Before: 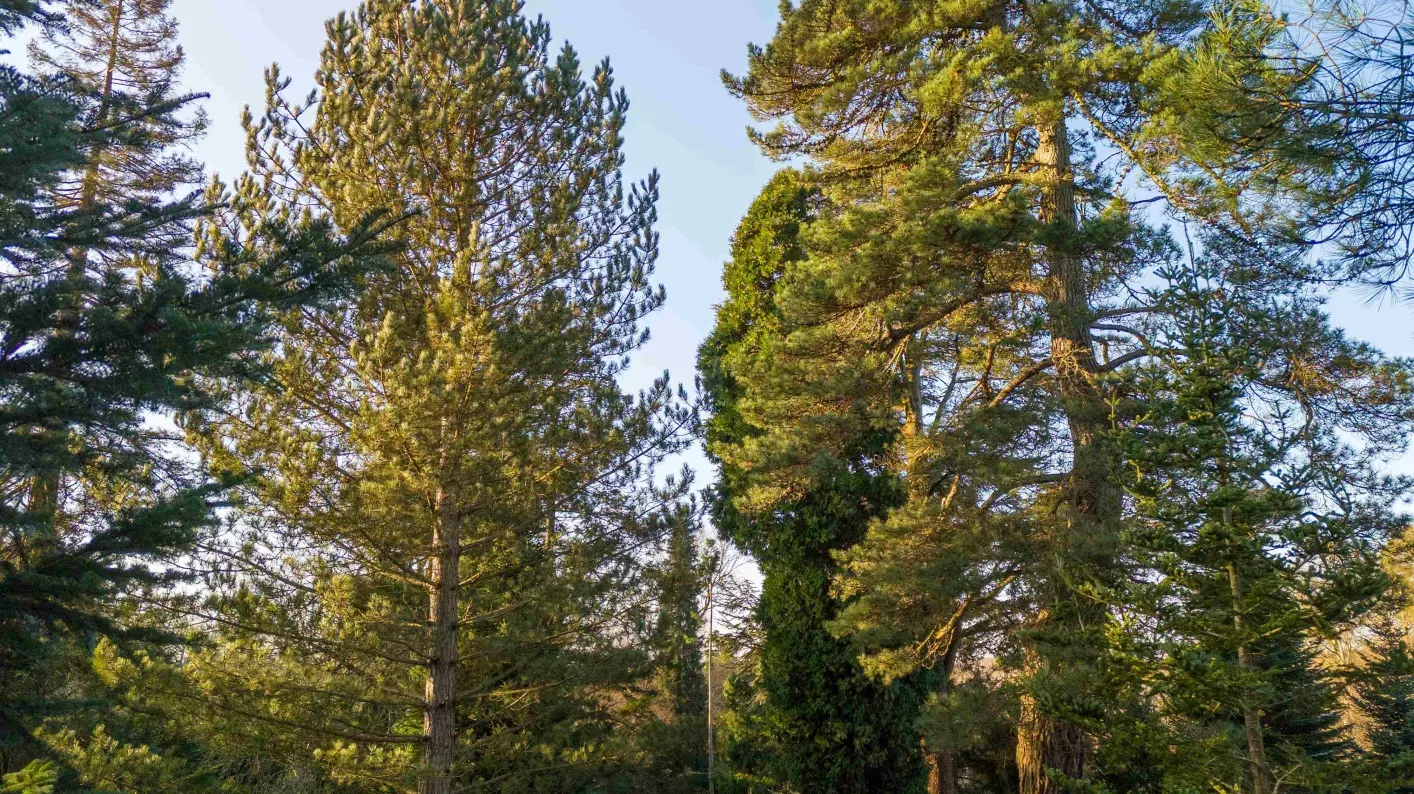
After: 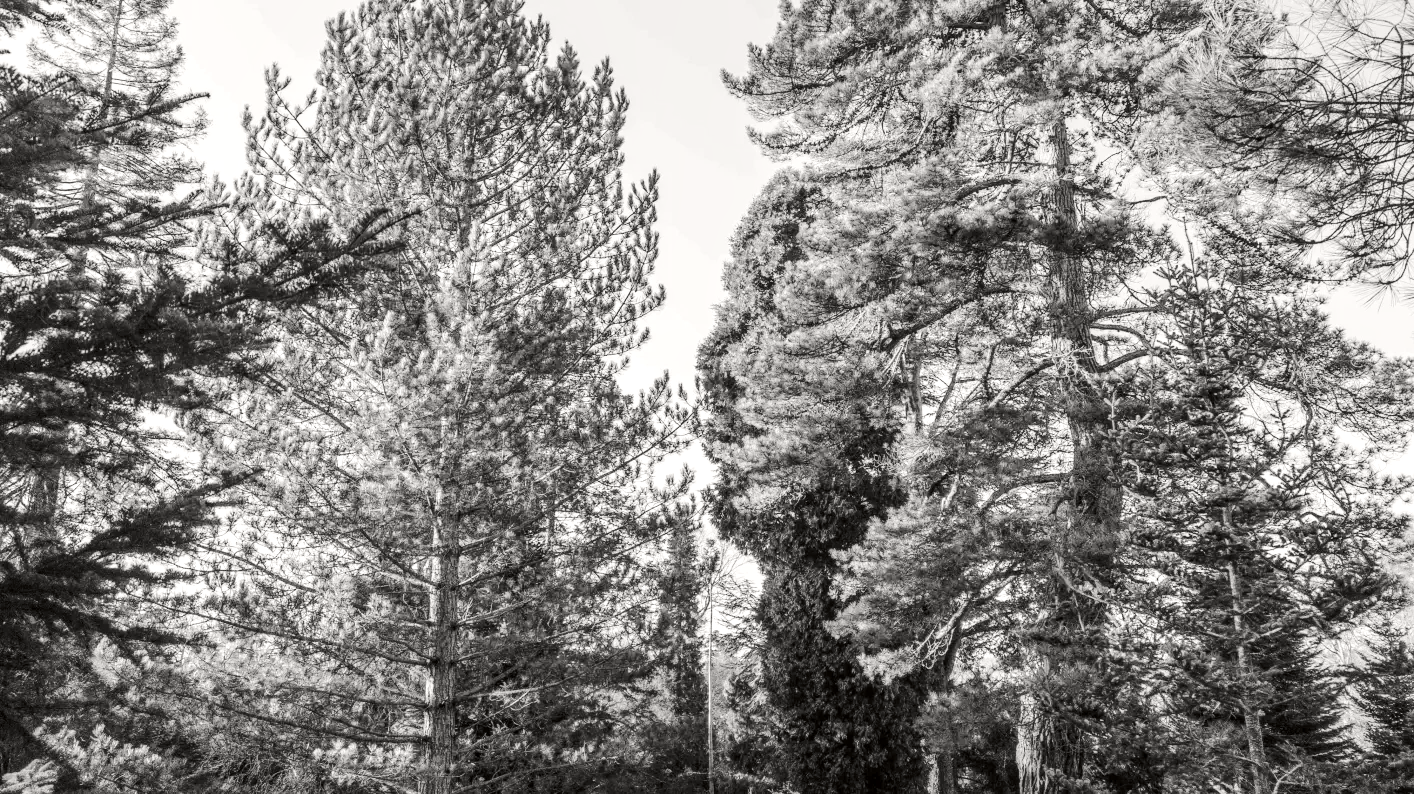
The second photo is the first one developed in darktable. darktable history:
tone curve: curves: ch0 [(0, 0.011) (0.104, 0.085) (0.236, 0.234) (0.398, 0.507) (0.472, 0.62) (0.641, 0.773) (0.835, 0.883) (1, 0.961)]; ch1 [(0, 0) (0.353, 0.344) (0.43, 0.401) (0.479, 0.476) (0.502, 0.504) (0.54, 0.542) (0.602, 0.613) (0.638, 0.668) (0.693, 0.727) (1, 1)]; ch2 [(0, 0) (0.34, 0.314) (0.434, 0.43) (0.5, 0.506) (0.528, 0.534) (0.55, 0.567) (0.595, 0.613) (0.644, 0.729) (1, 1)], color space Lab, independent channels, preserve colors none
exposure: black level correction 0, exposure 0.5 EV, compensate highlight preservation false
local contrast: on, module defaults
contrast brightness saturation: saturation -1
